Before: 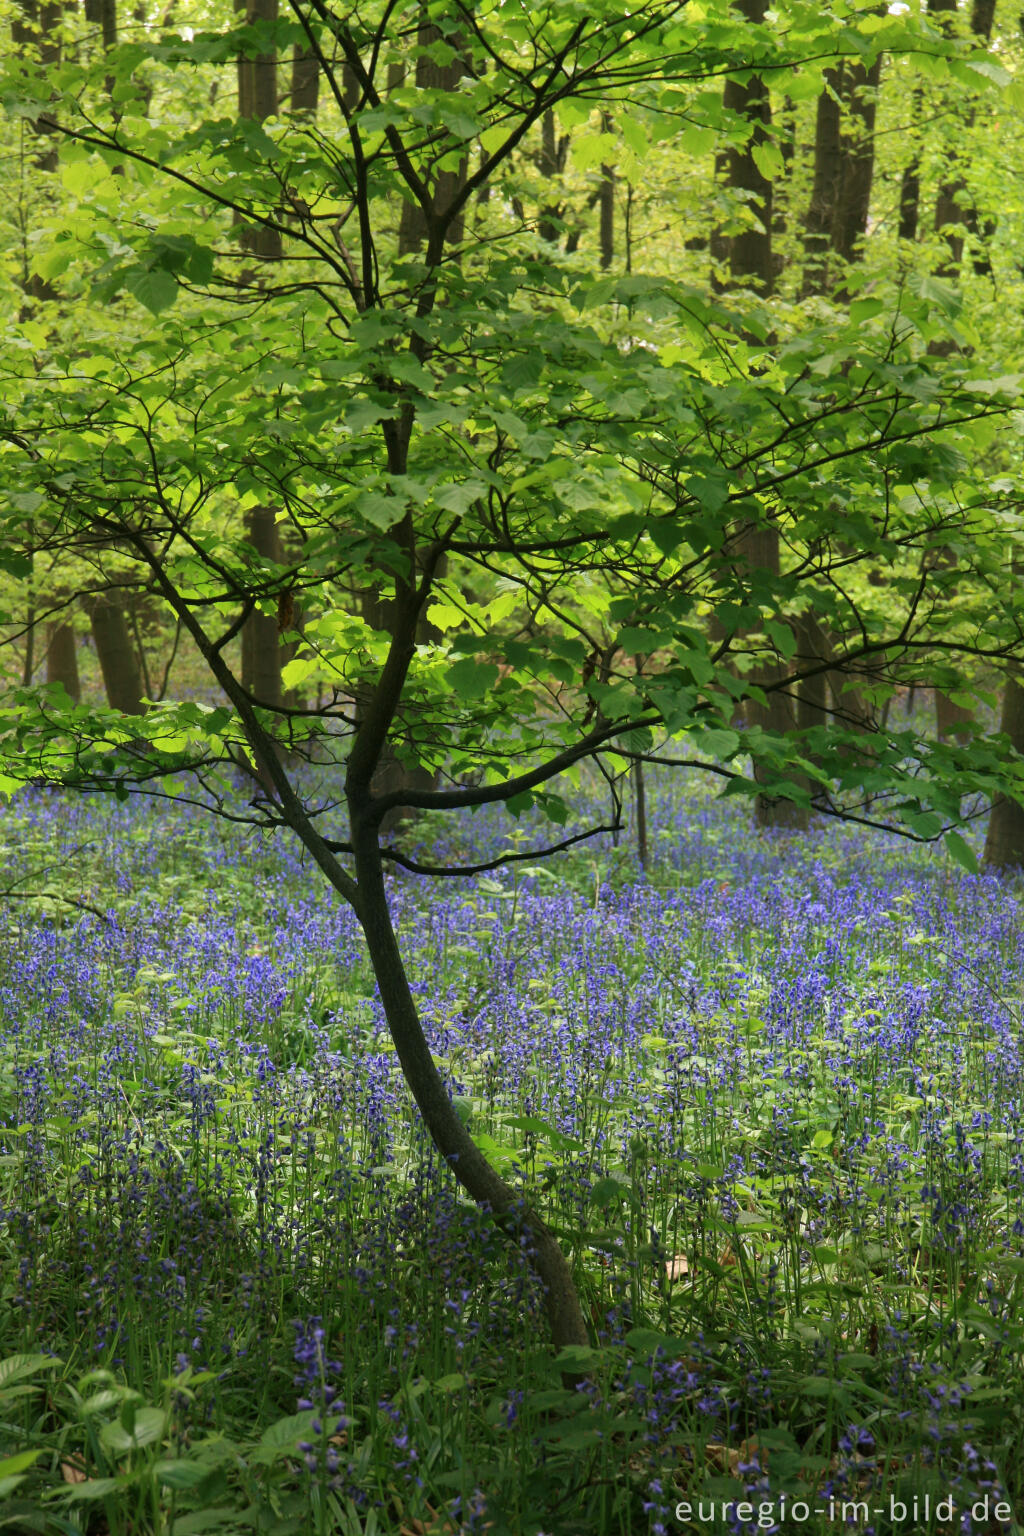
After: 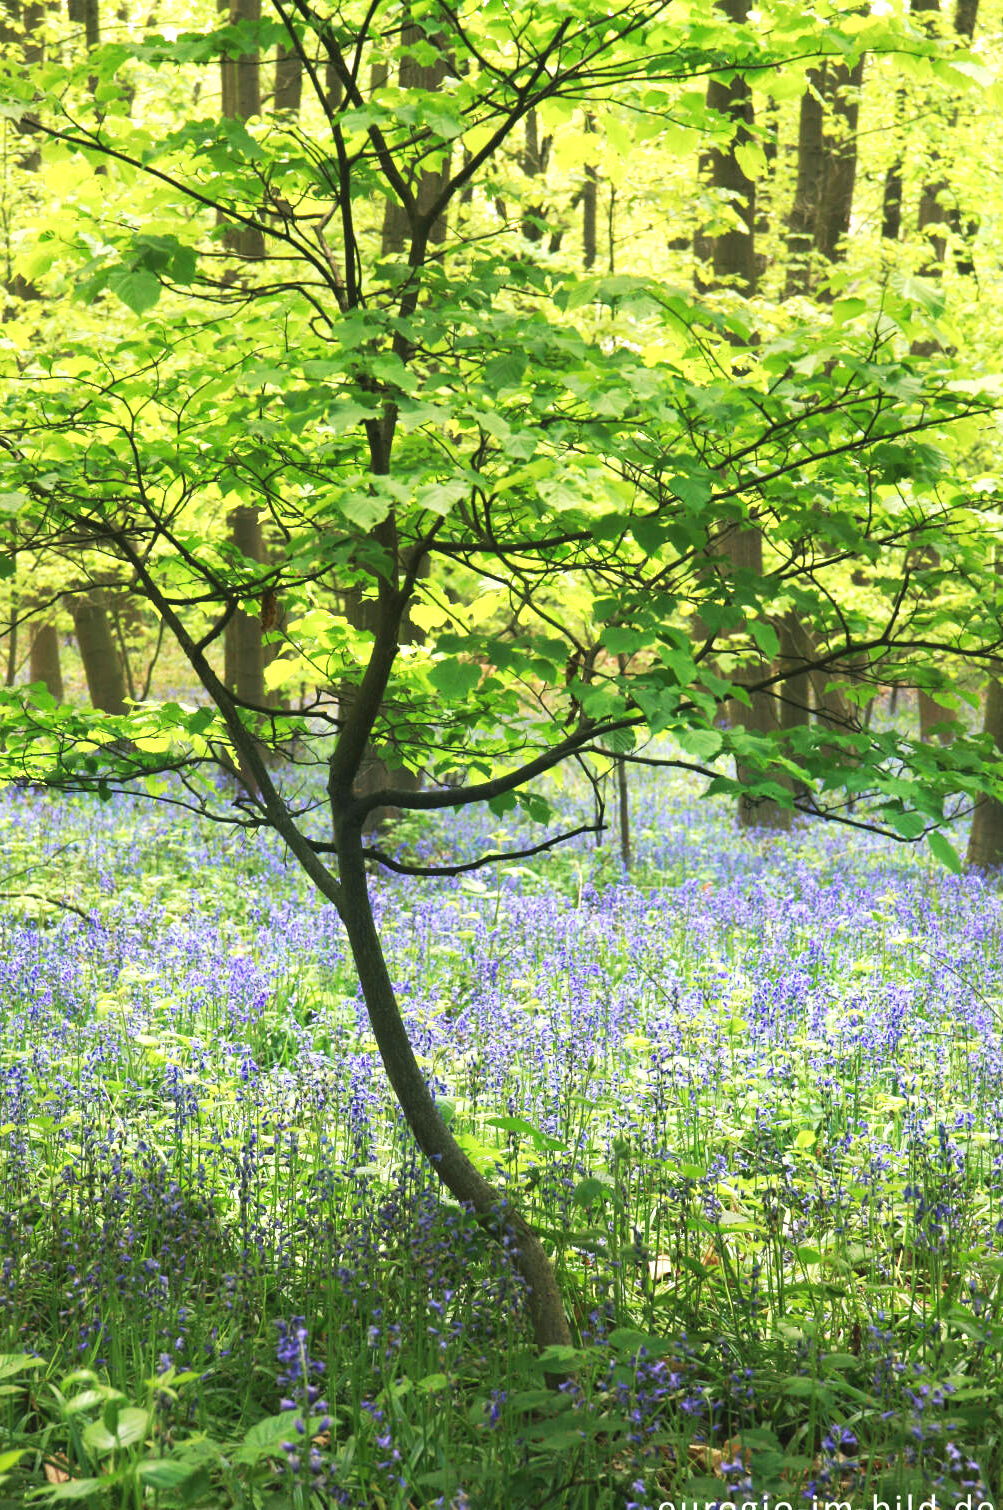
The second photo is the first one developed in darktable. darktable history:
tone curve: curves: ch0 [(0, 0.045) (0.155, 0.169) (0.46, 0.466) (0.751, 0.788) (1, 0.961)]; ch1 [(0, 0) (0.43, 0.408) (0.472, 0.469) (0.505, 0.503) (0.553, 0.555) (0.592, 0.581) (1, 1)]; ch2 [(0, 0) (0.505, 0.495) (0.579, 0.569) (1, 1)], preserve colors none
crop: left 1.693%, right 0.283%, bottom 1.66%
exposure: exposure 0.608 EV, compensate exposure bias true, compensate highlight preservation false
